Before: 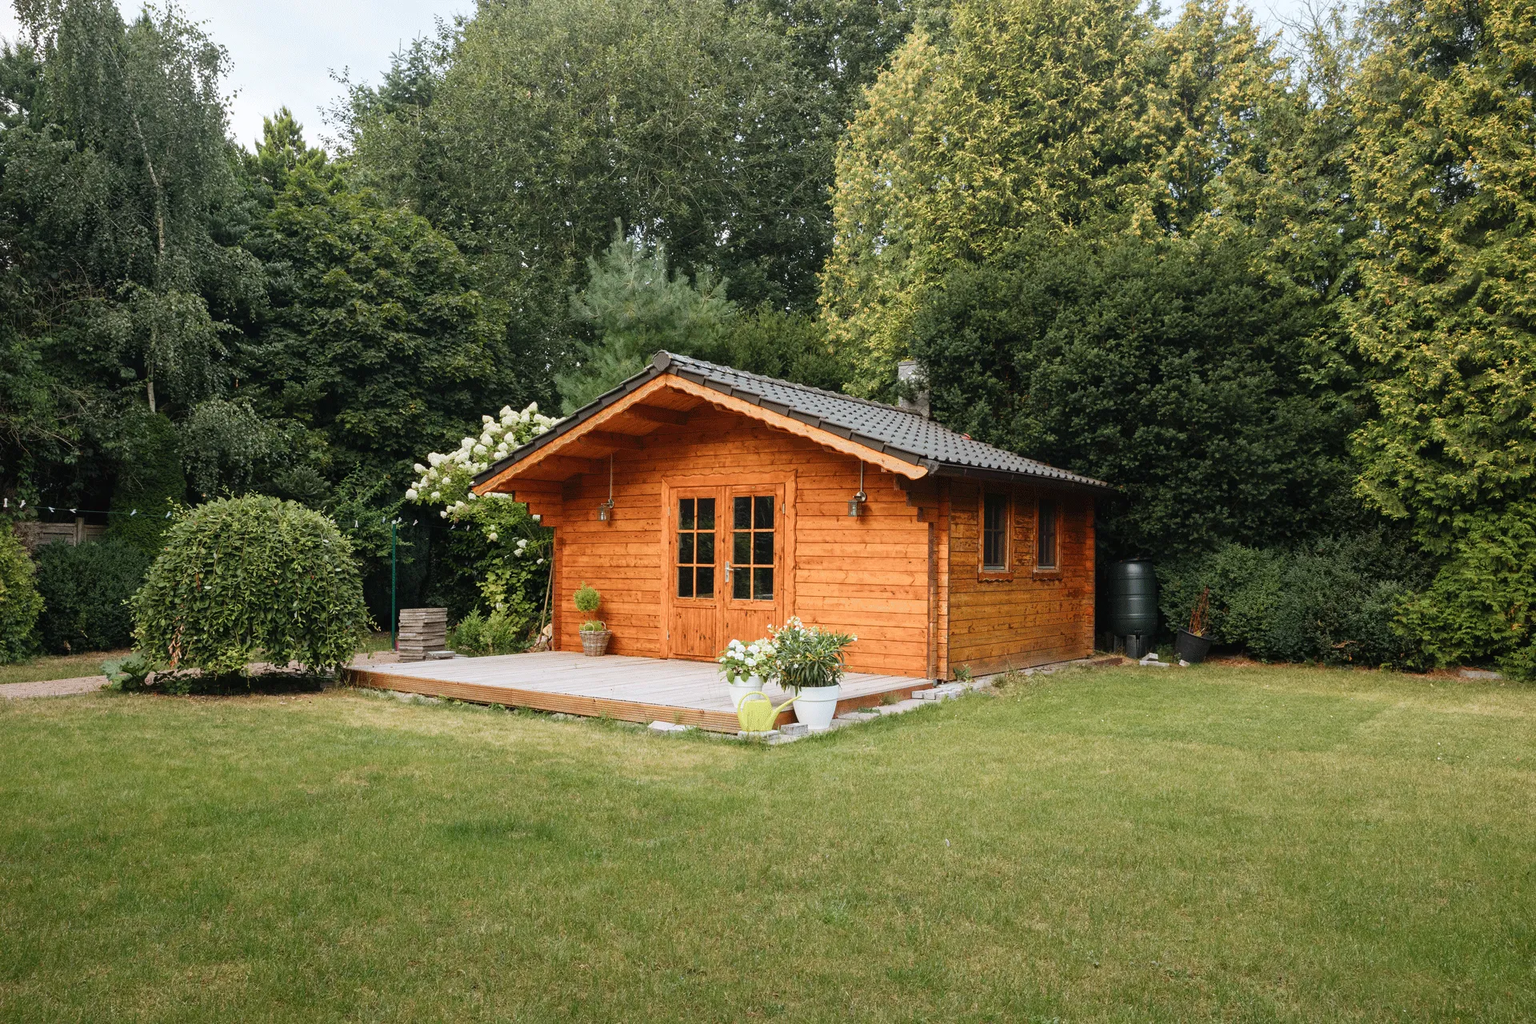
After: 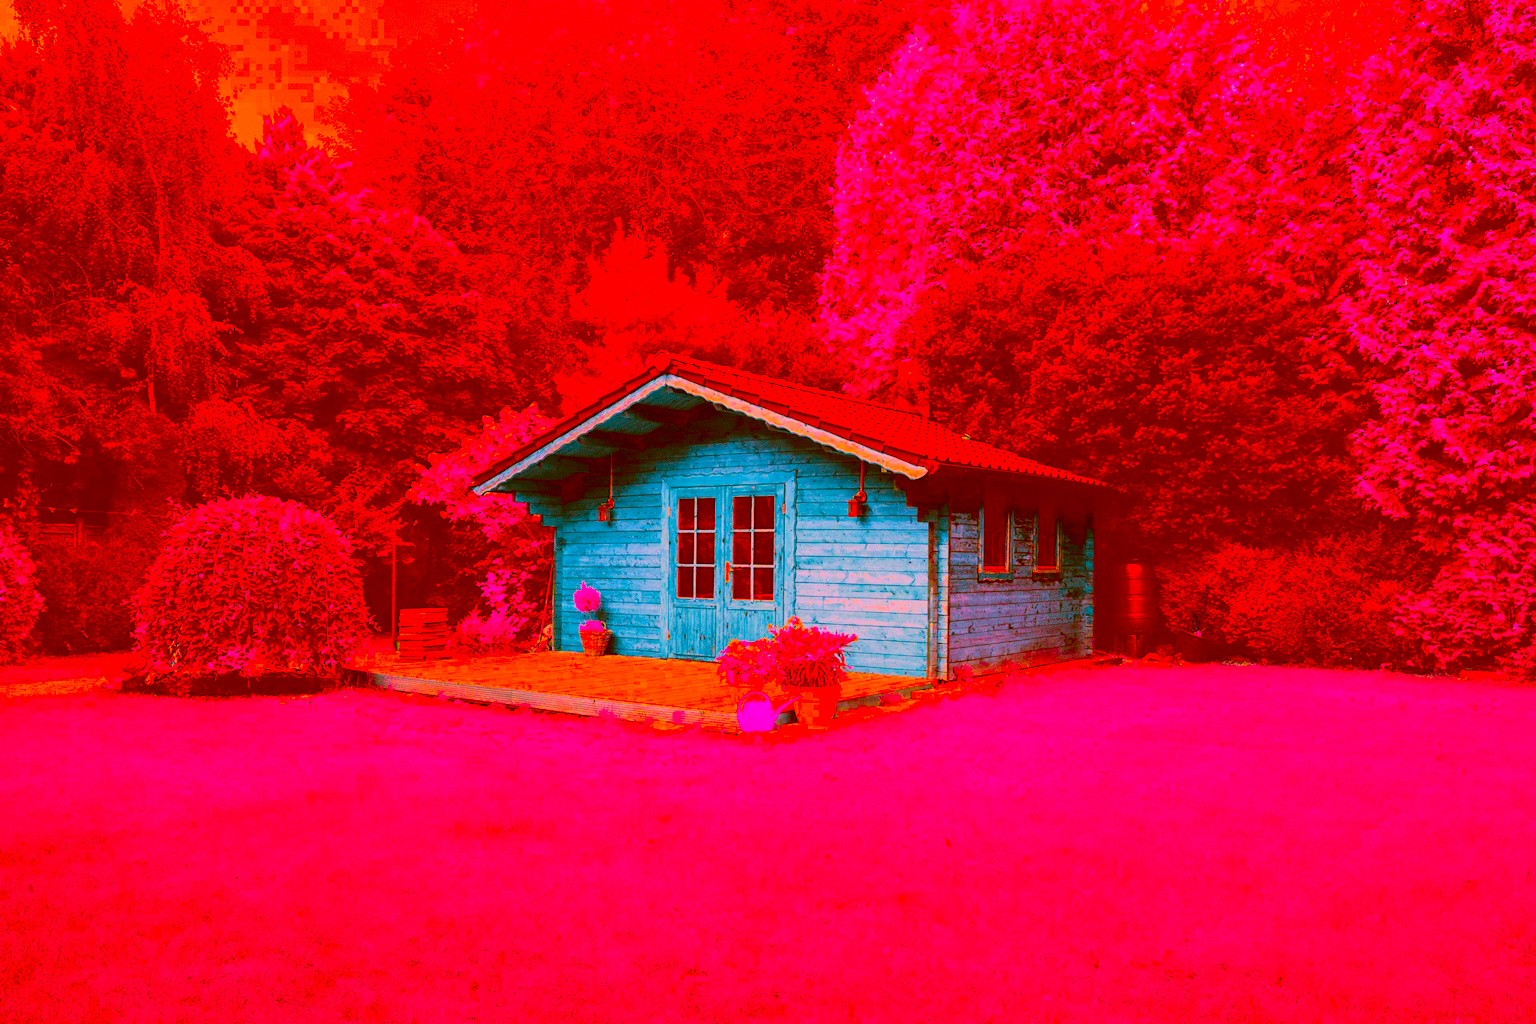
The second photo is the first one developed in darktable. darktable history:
color correction: highlights a* -39.68, highlights b* -40, shadows a* -40, shadows b* -40, saturation -3
color calibration: illuminant as shot in camera, x 0.358, y 0.373, temperature 4628.91 K
tone curve: curves: ch0 [(0, 0) (0.068, 0.012) (0.183, 0.089) (0.341, 0.283) (0.547, 0.532) (0.828, 0.815) (1, 0.983)]; ch1 [(0, 0) (0.23, 0.166) (0.34, 0.308) (0.371, 0.337) (0.429, 0.411) (0.477, 0.462) (0.499, 0.498) (0.529, 0.537) (0.559, 0.582) (0.743, 0.798) (1, 1)]; ch2 [(0, 0) (0.431, 0.414) (0.498, 0.503) (0.524, 0.528) (0.568, 0.546) (0.6, 0.597) (0.634, 0.645) (0.728, 0.742) (1, 1)], color space Lab, independent channels, preserve colors none
